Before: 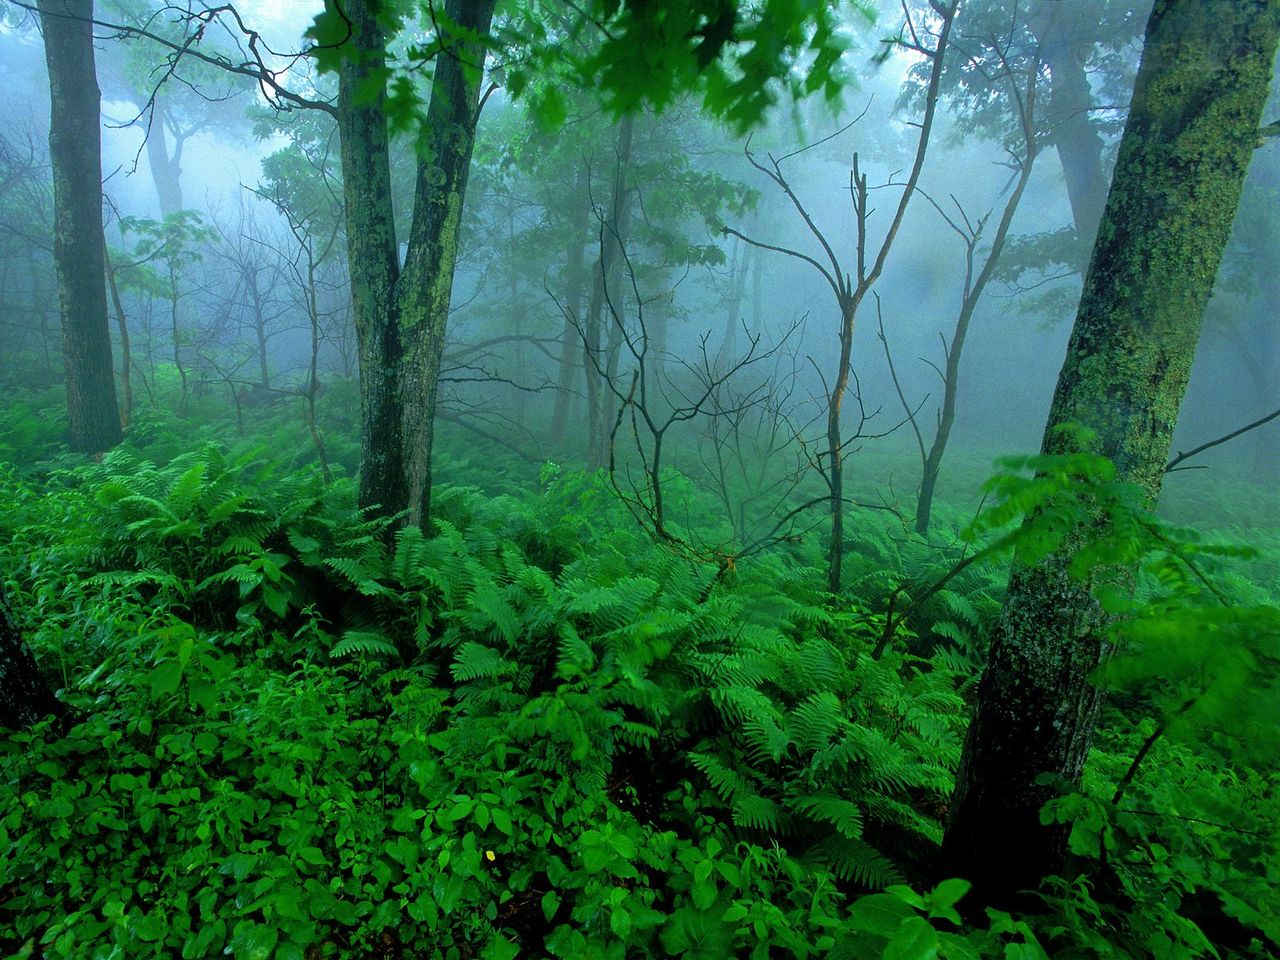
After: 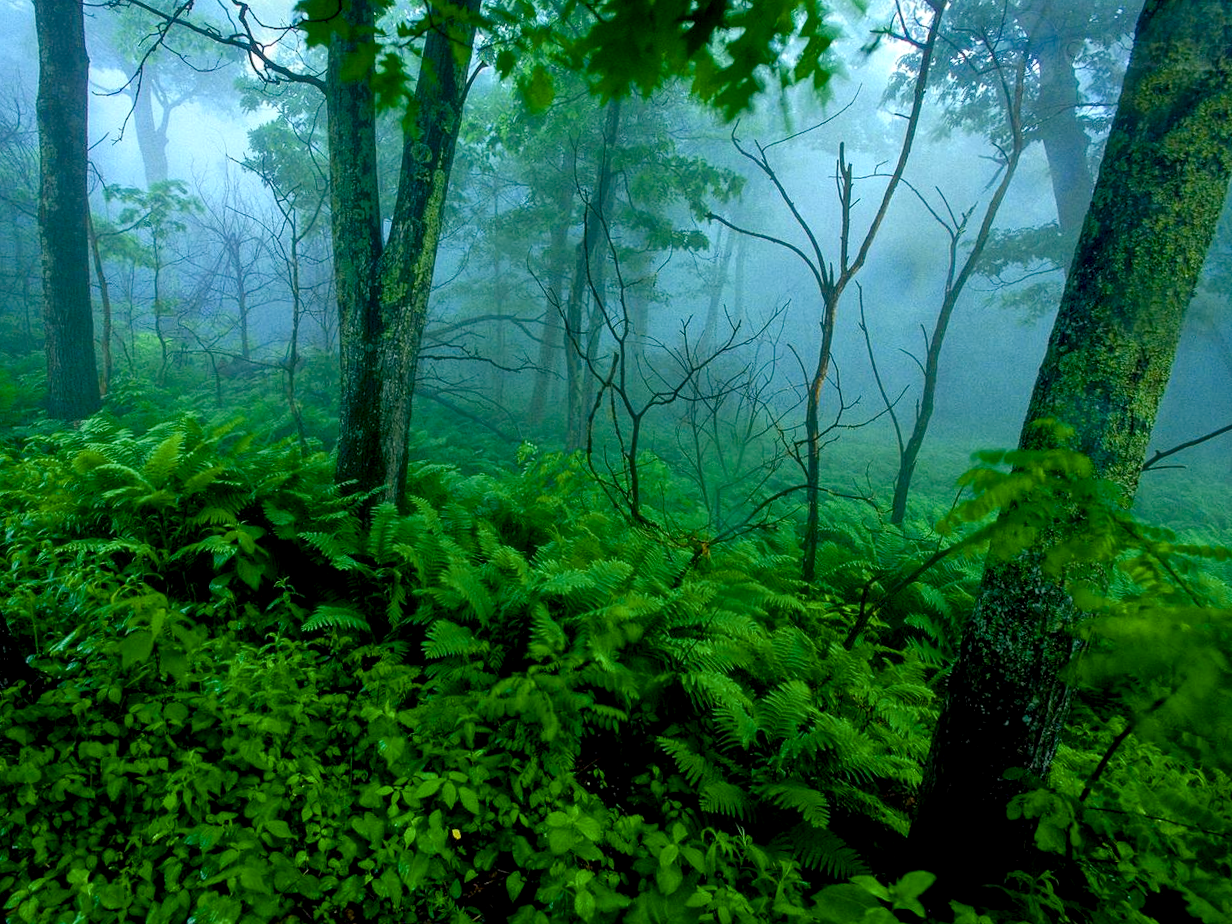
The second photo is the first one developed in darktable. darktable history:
local contrast: detail 130%
crop and rotate: angle -1.69°
color zones: curves: ch0 [(0.25, 0.5) (0.428, 0.473) (0.75, 0.5)]; ch1 [(0.243, 0.479) (0.398, 0.452) (0.75, 0.5)]
contrast brightness saturation: contrast 0.11, saturation -0.17
color balance rgb: perceptual saturation grading › global saturation 20%, perceptual saturation grading › highlights -25%, perceptual saturation grading › shadows 50.52%, global vibrance 40.24%
